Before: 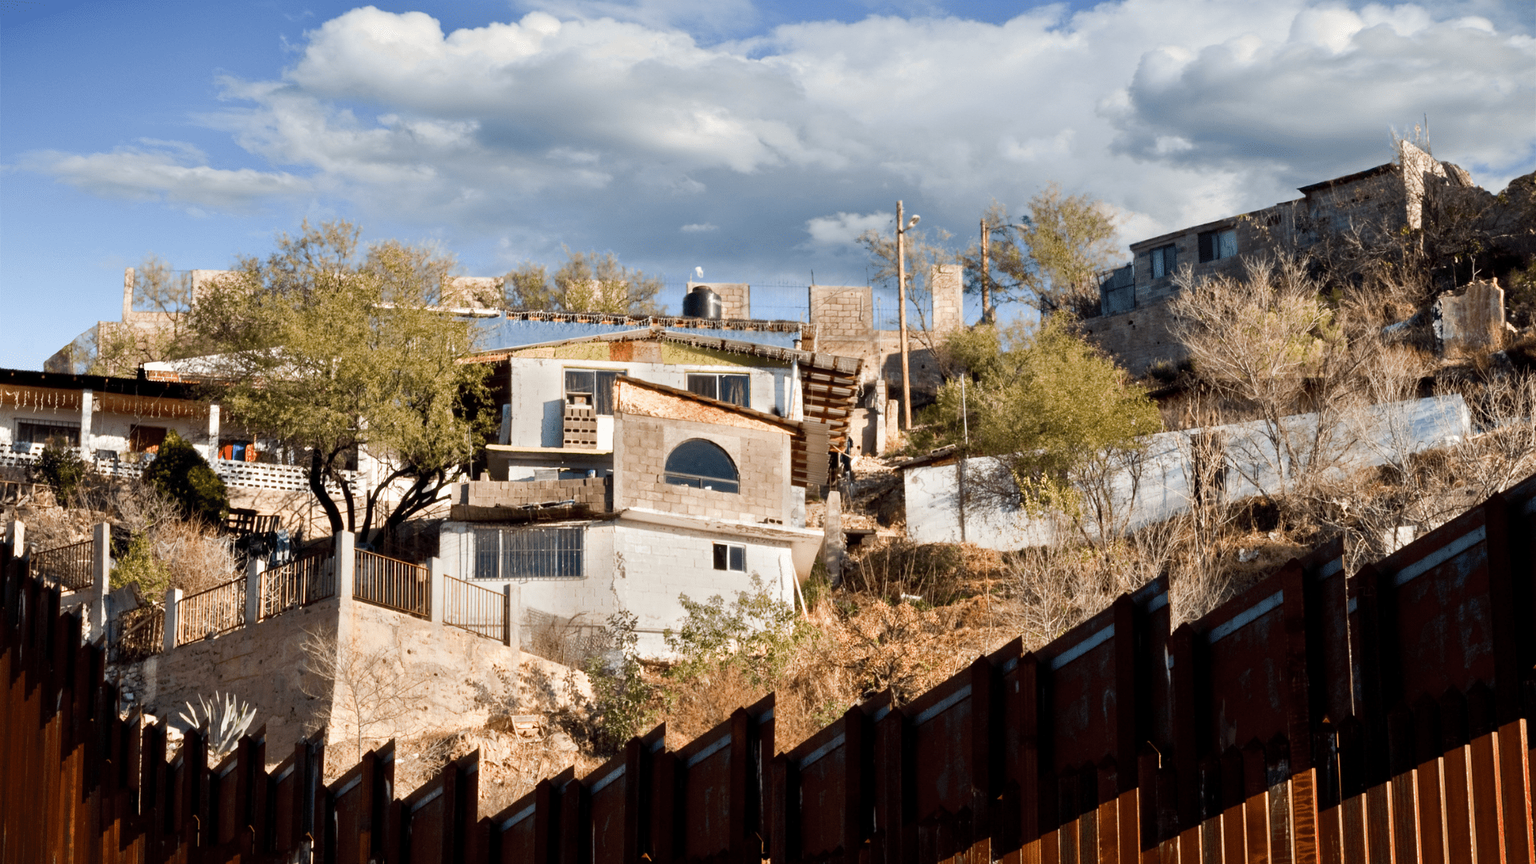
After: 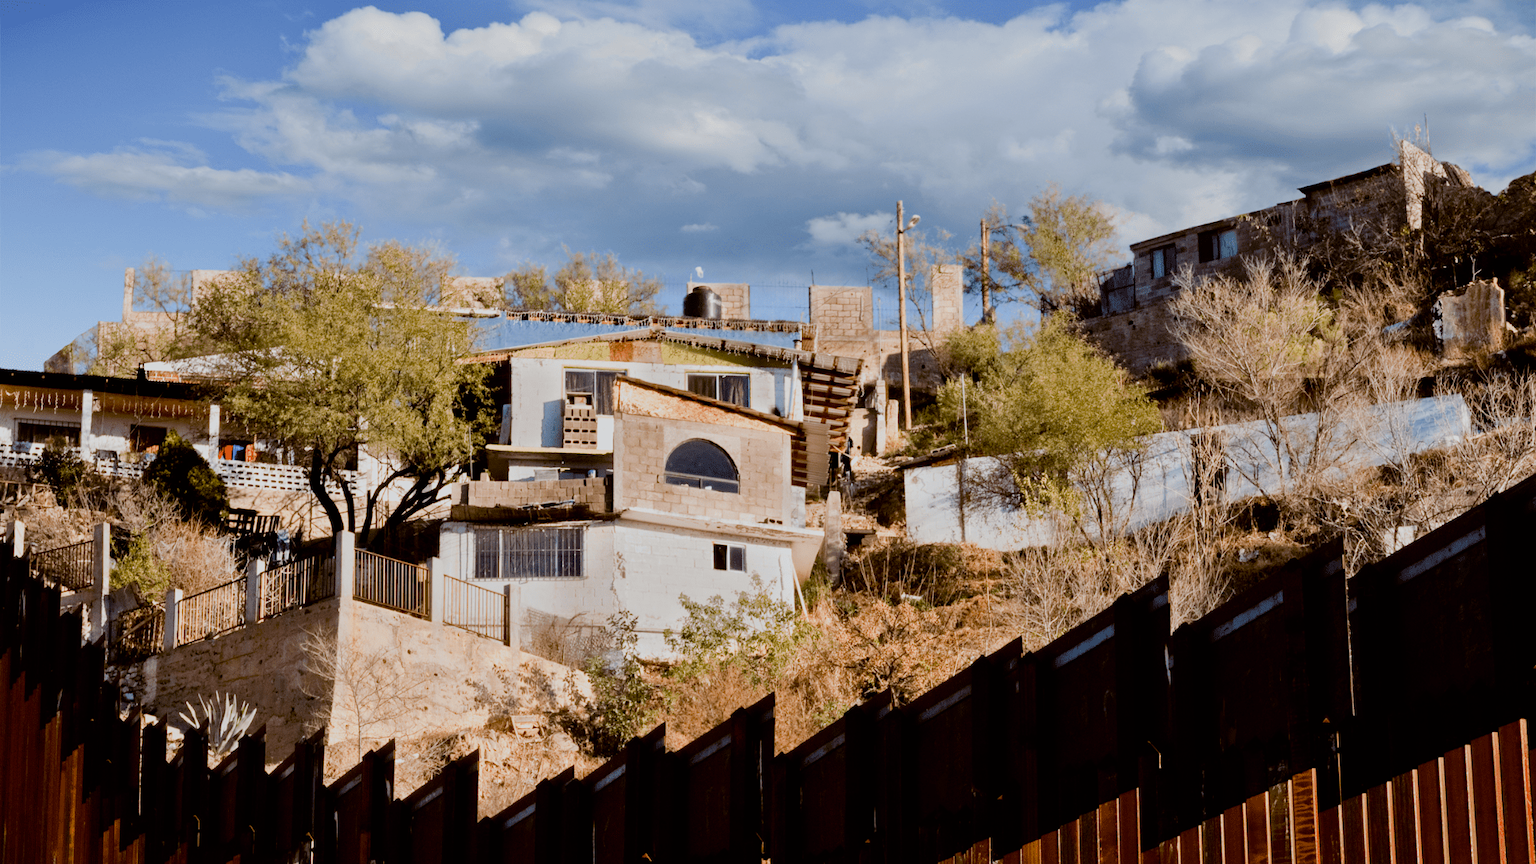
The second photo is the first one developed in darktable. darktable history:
velvia: on, module defaults
filmic rgb: black relative exposure -4.88 EV, hardness 2.82
color balance: lift [1, 1.015, 1.004, 0.985], gamma [1, 0.958, 0.971, 1.042], gain [1, 0.956, 0.977, 1.044]
